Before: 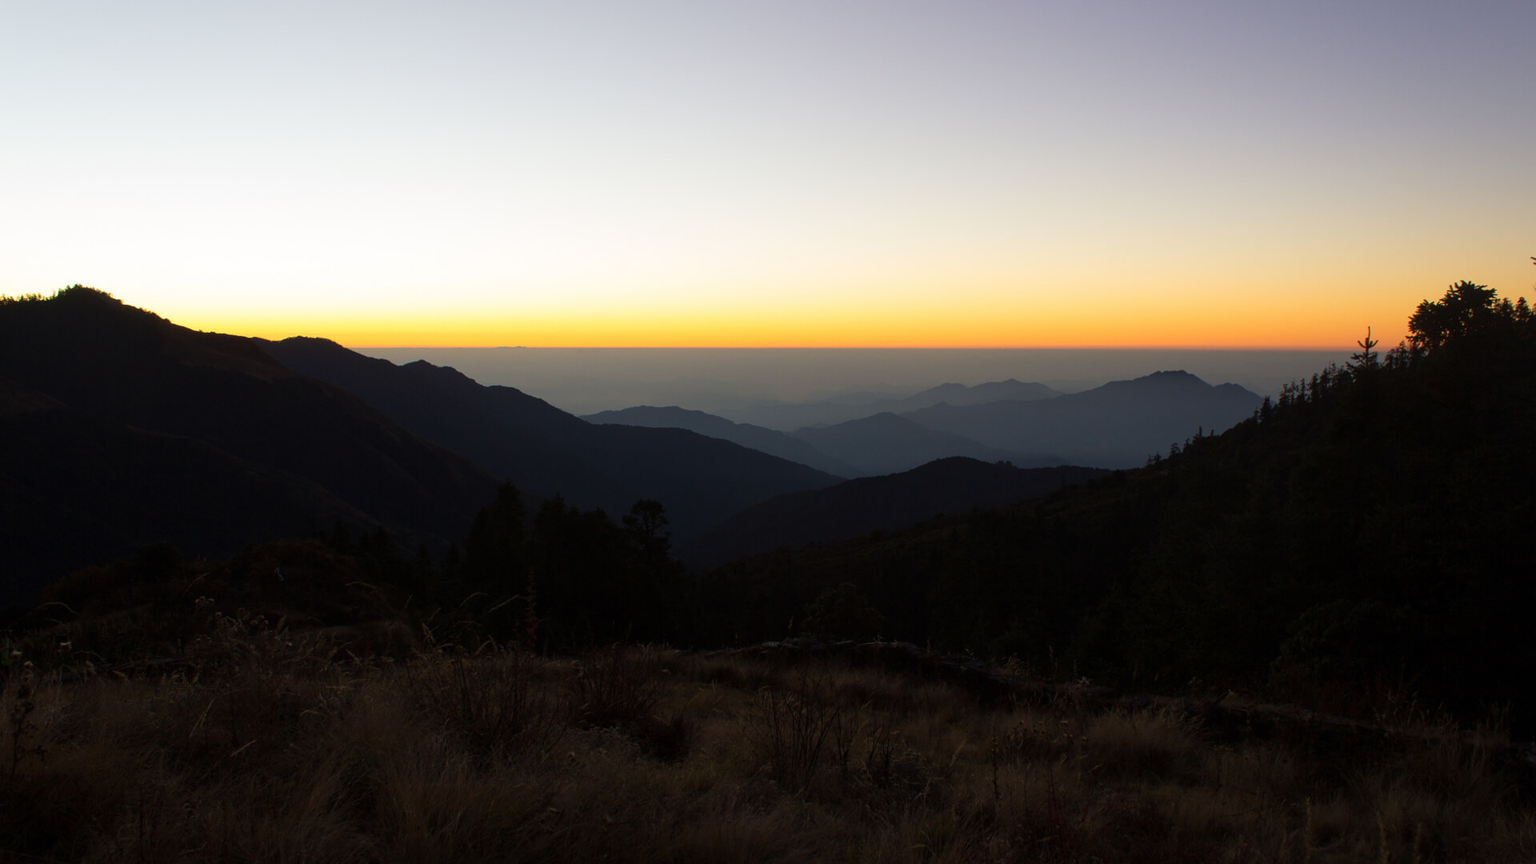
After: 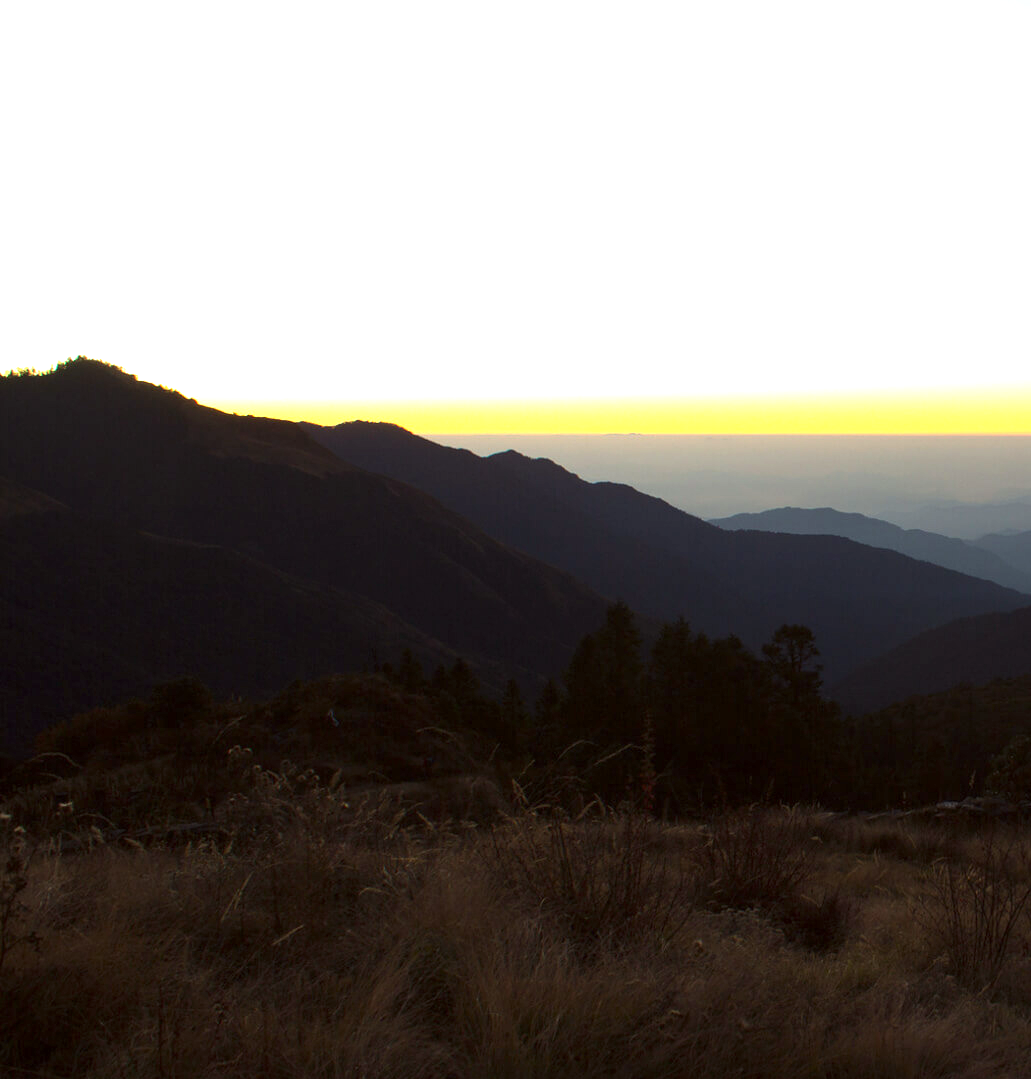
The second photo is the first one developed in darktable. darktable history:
exposure: black level correction 0, exposure 1.2 EV, compensate highlight preservation false
color correction: highlights a* -2.98, highlights b* -1.98, shadows a* 2.22, shadows b* 2.63
crop: left 0.841%, right 45.424%, bottom 0.08%
